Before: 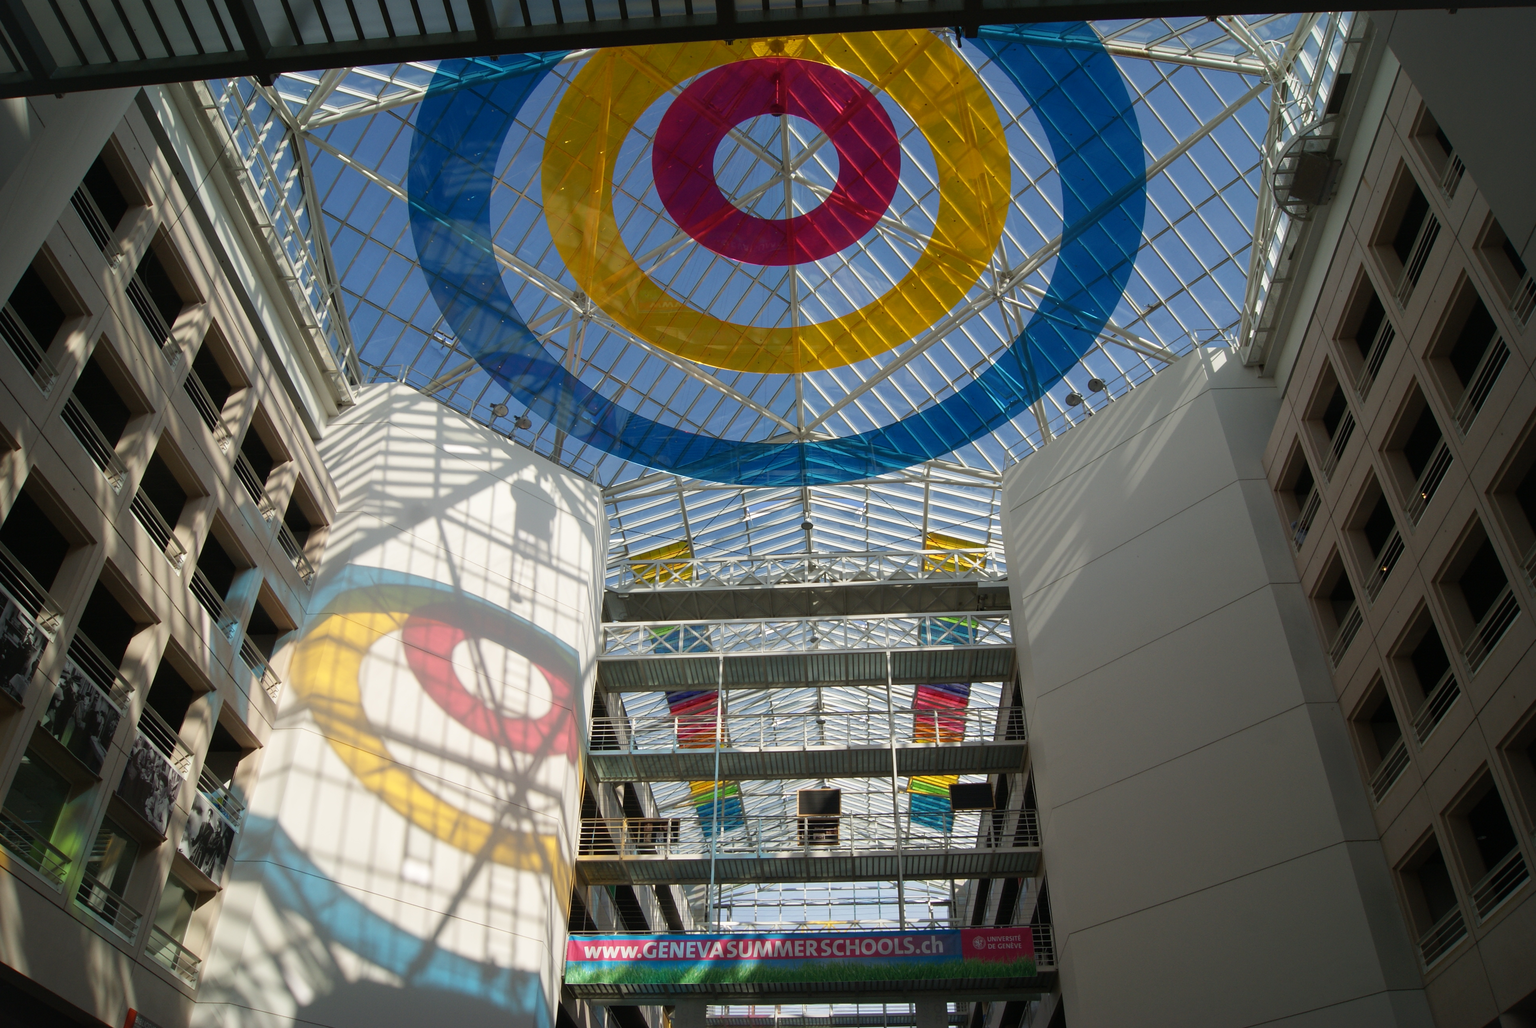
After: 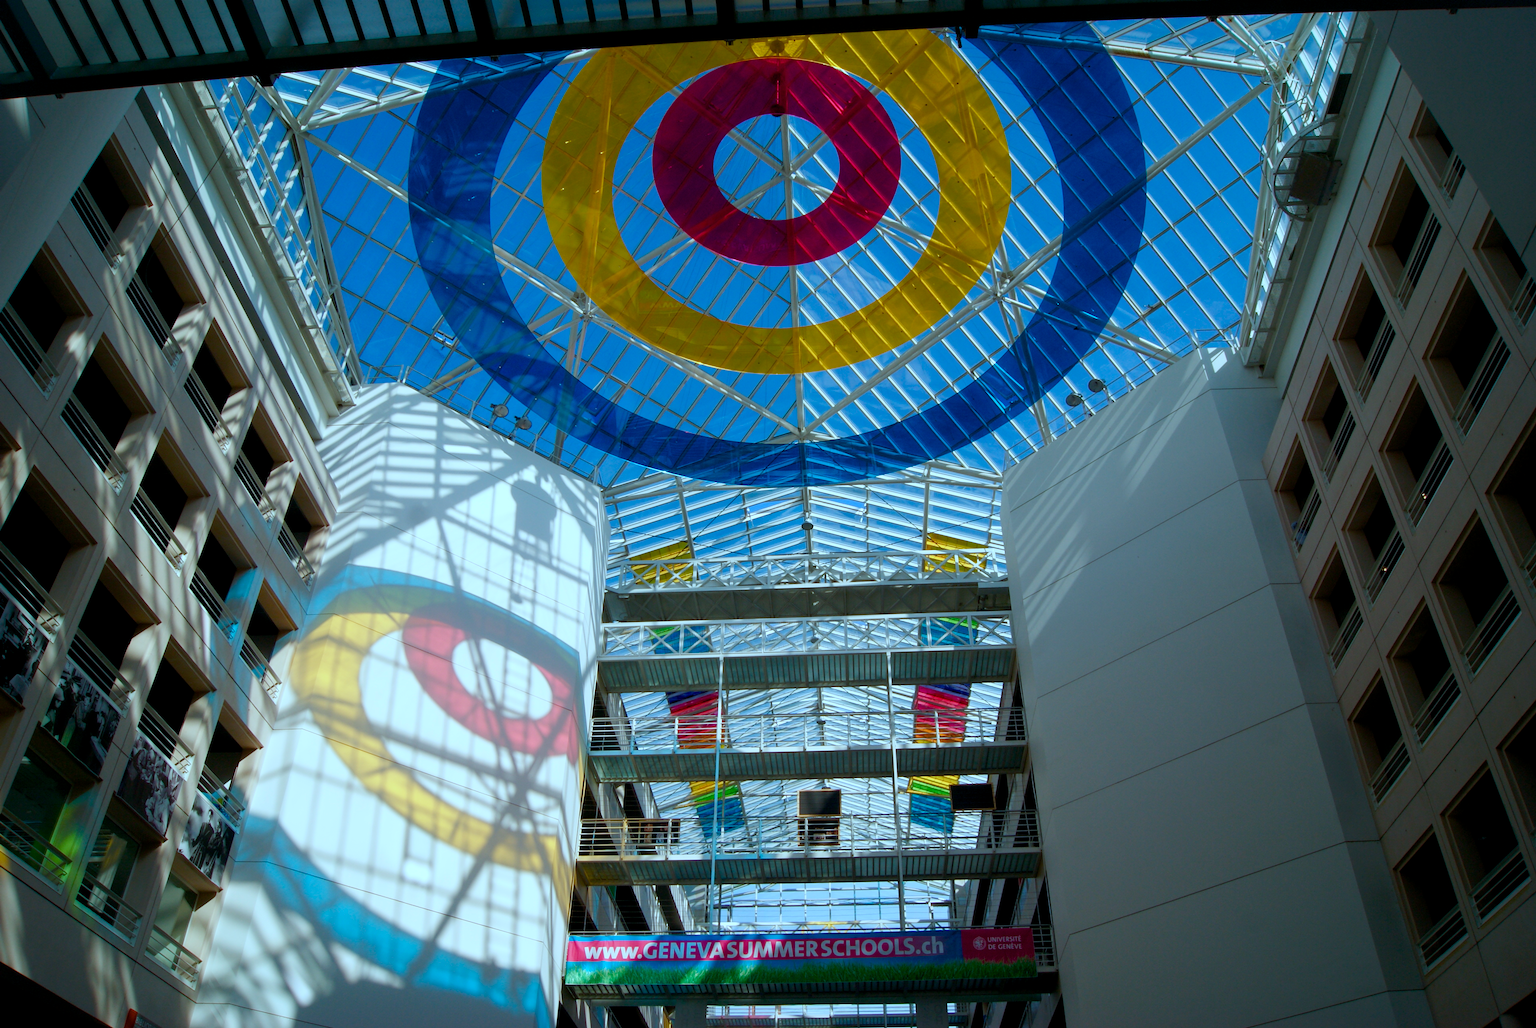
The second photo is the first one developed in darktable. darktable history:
color calibration: gray › normalize channels true, x 0.37, y 0.382, temperature 4307.82 K, gamut compression 0.029
color balance rgb: global offset › luminance -0.478%, perceptual saturation grading › global saturation 20%, perceptual saturation grading › highlights -25.516%, perceptual saturation grading › shadows 49.699%, global vibrance 20%
color correction: highlights a* -10.29, highlights b* -9.93
